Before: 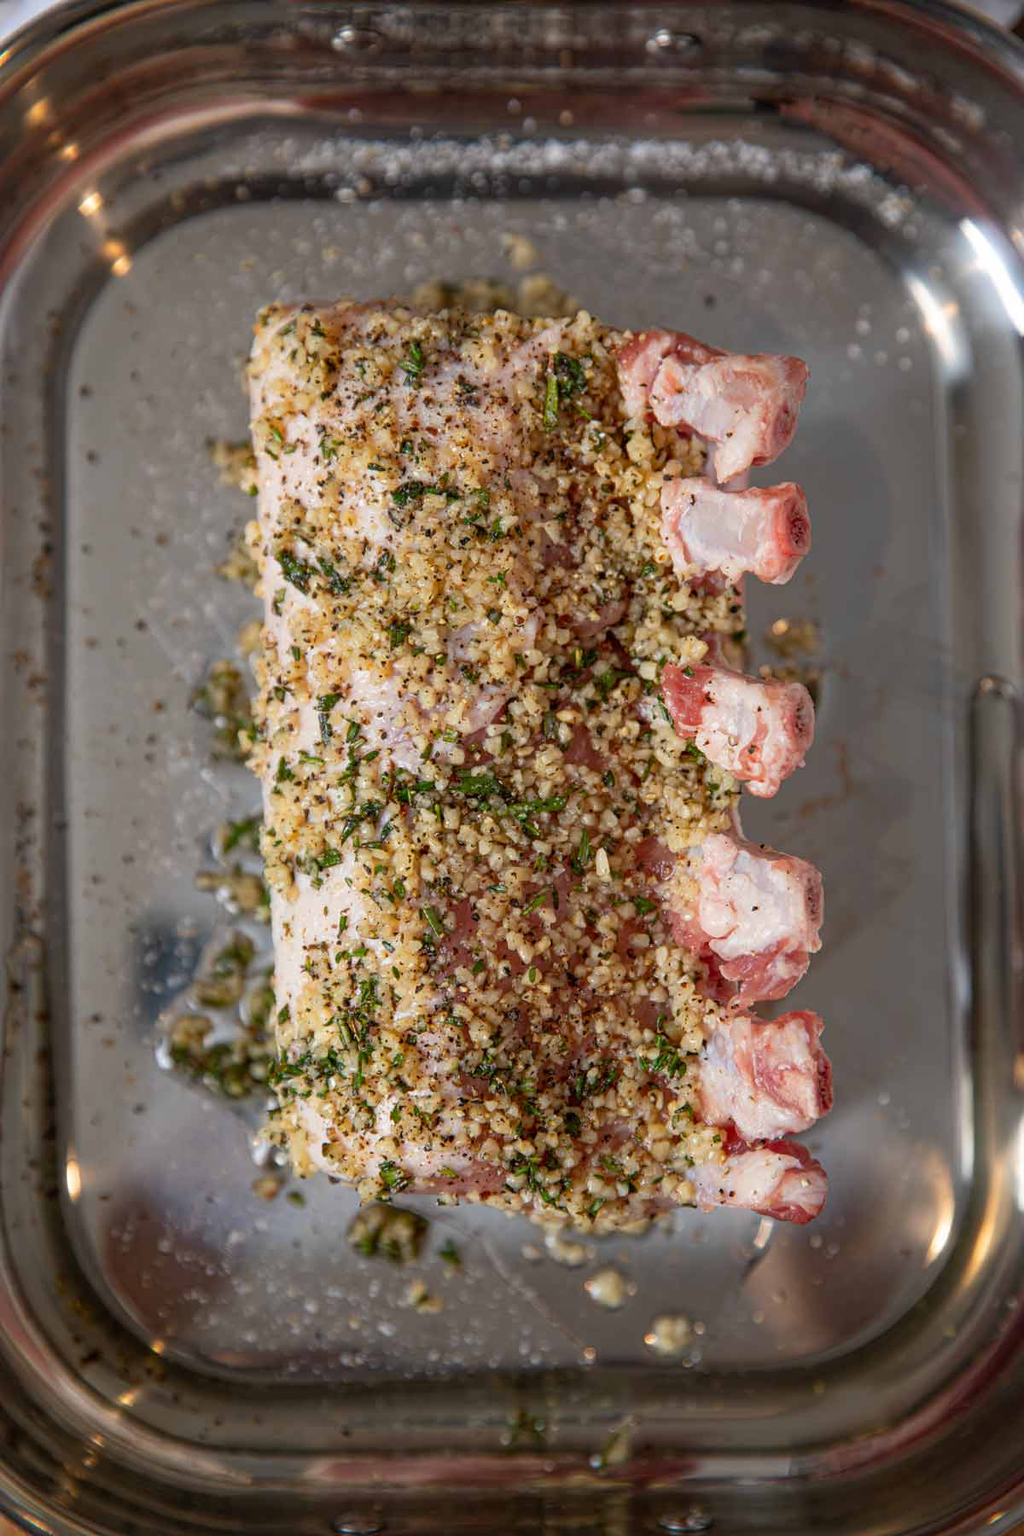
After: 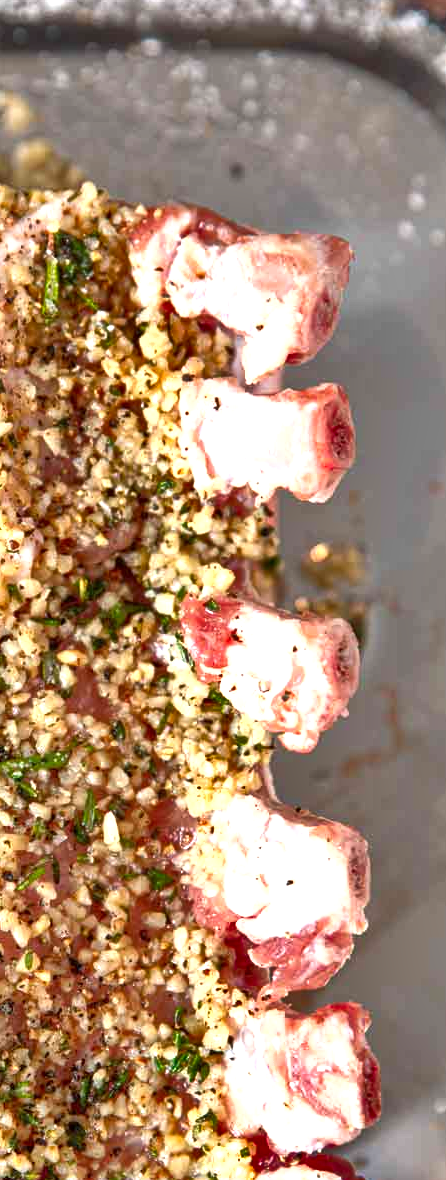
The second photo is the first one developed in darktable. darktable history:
shadows and highlights: shadows 30.73, highlights -62.8, soften with gaussian
crop and rotate: left 49.595%, top 10.136%, right 13.232%, bottom 24.265%
exposure: exposure 1.275 EV, compensate exposure bias true, compensate highlight preservation false
